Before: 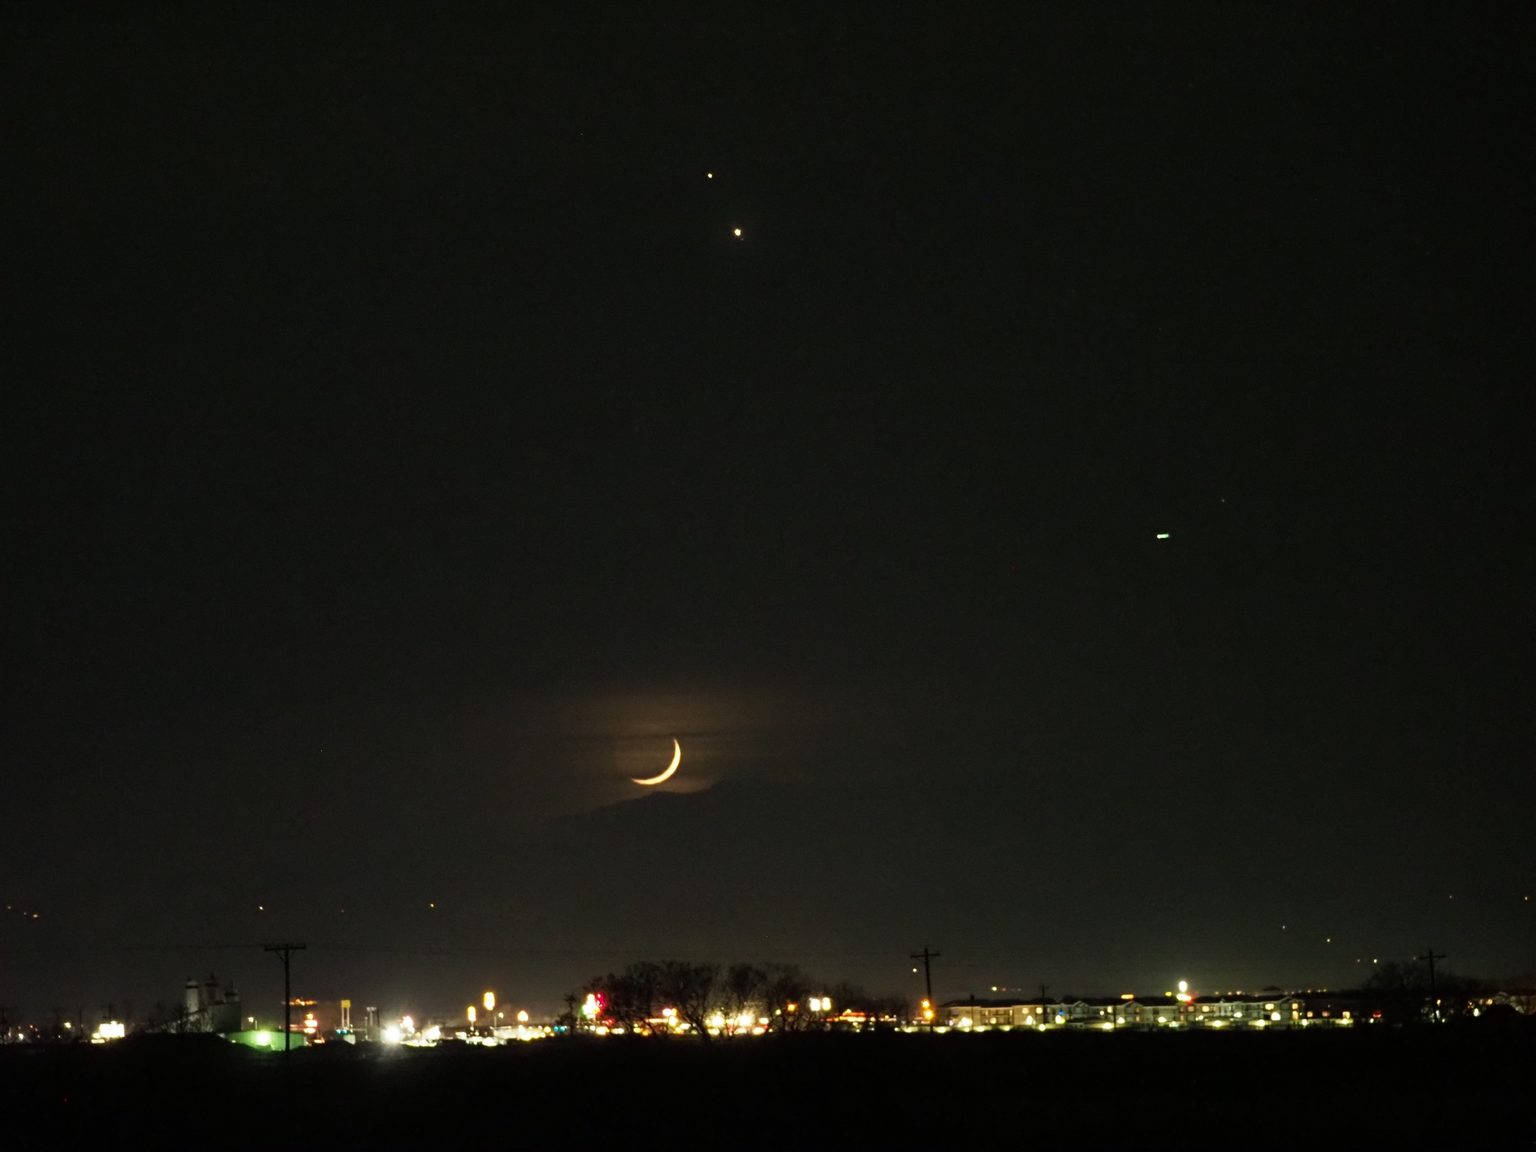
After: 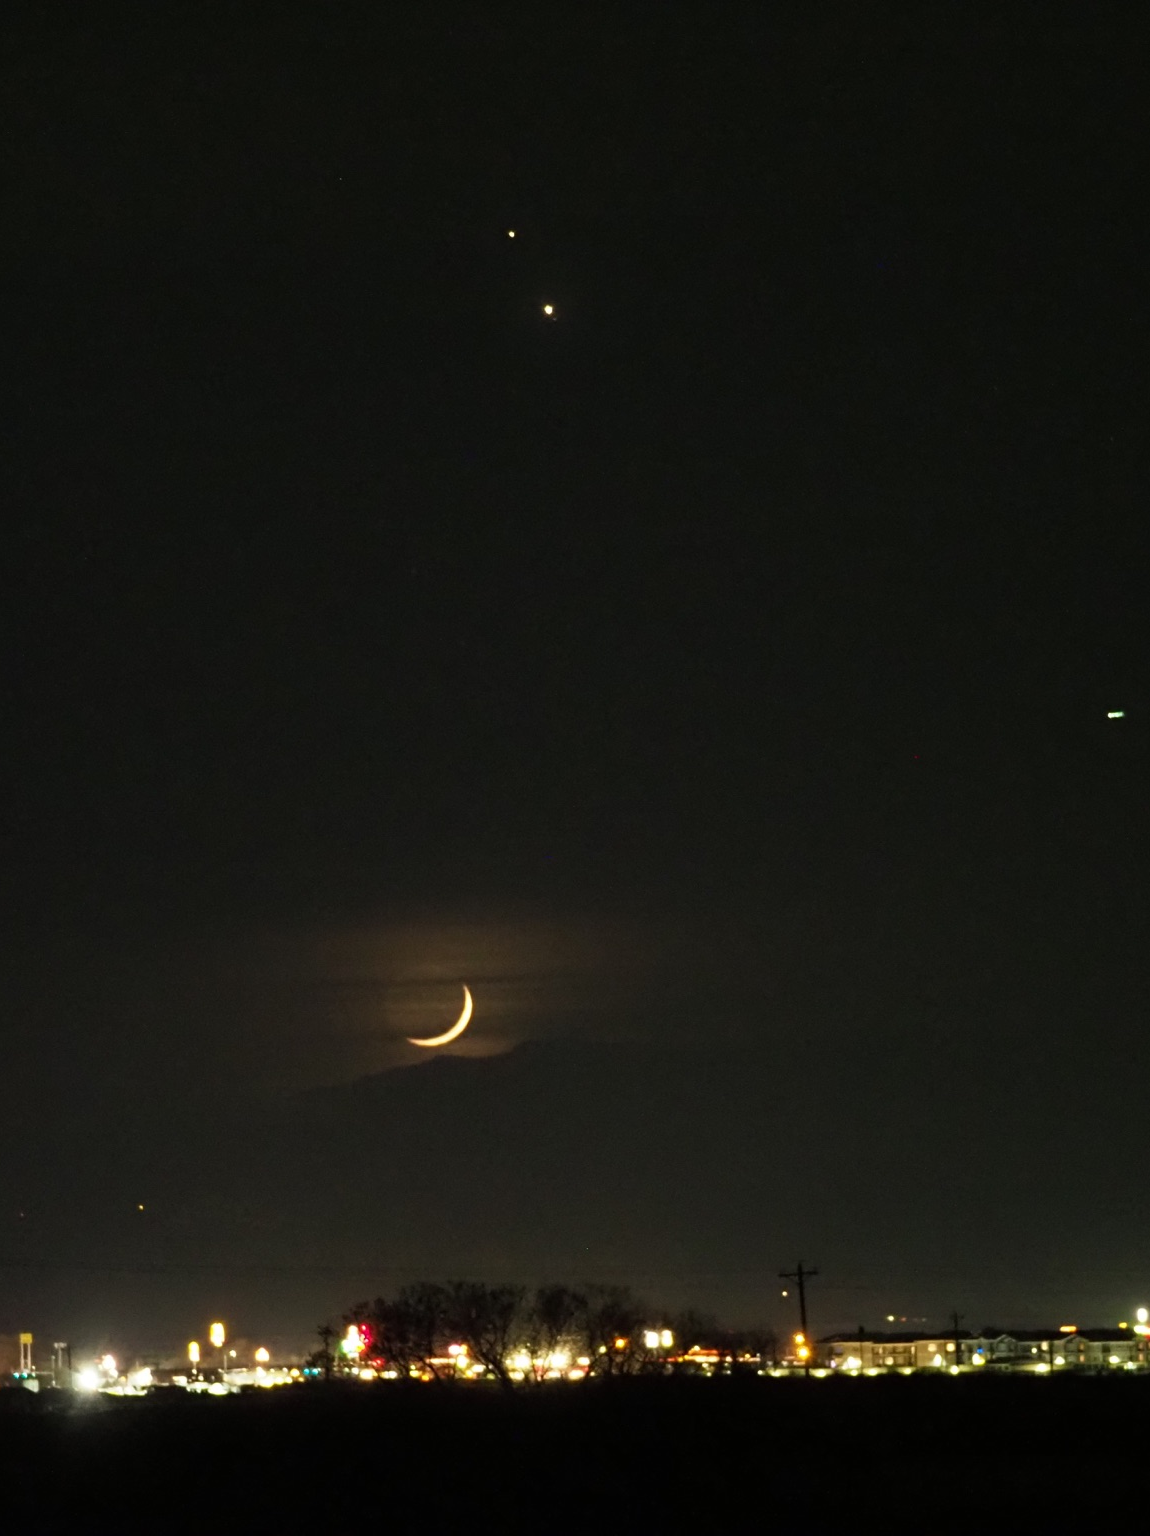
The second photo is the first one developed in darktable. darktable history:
crop: left 21.265%, right 22.552%
